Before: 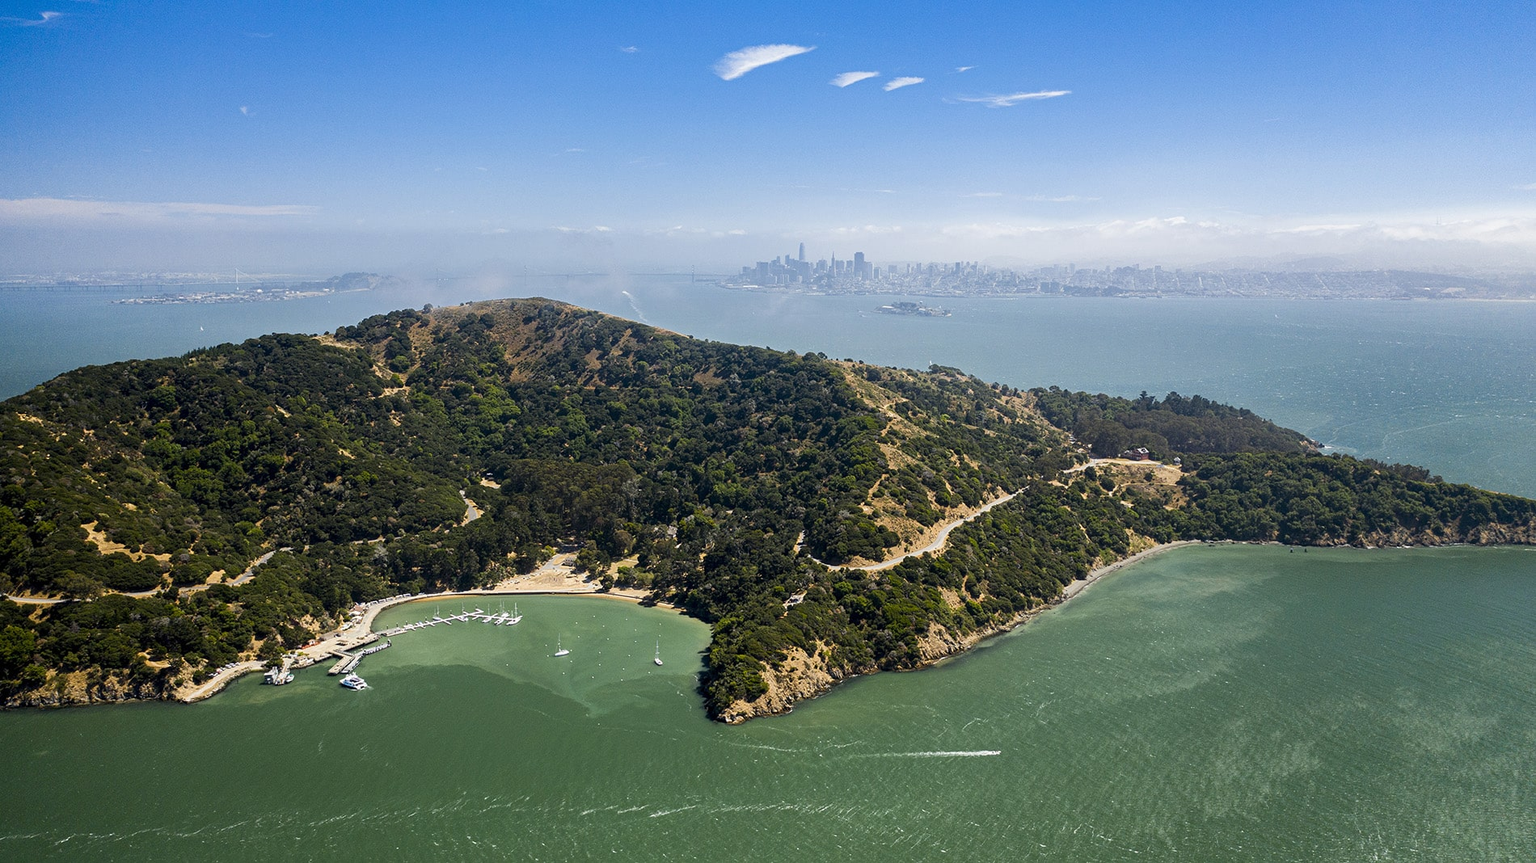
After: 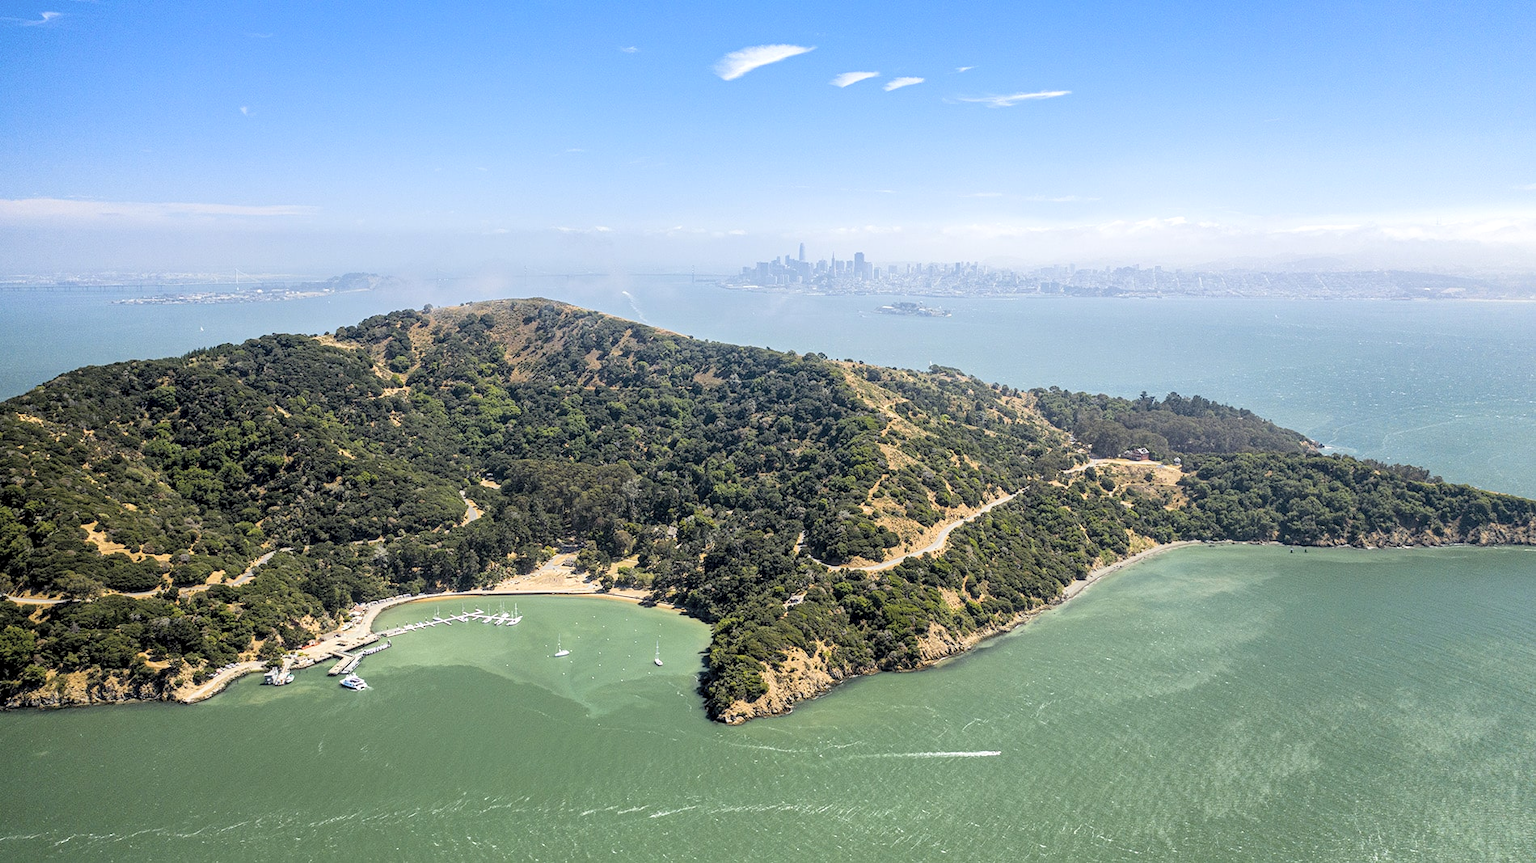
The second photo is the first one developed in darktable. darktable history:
global tonemap: drago (0.7, 100)
local contrast: on, module defaults
